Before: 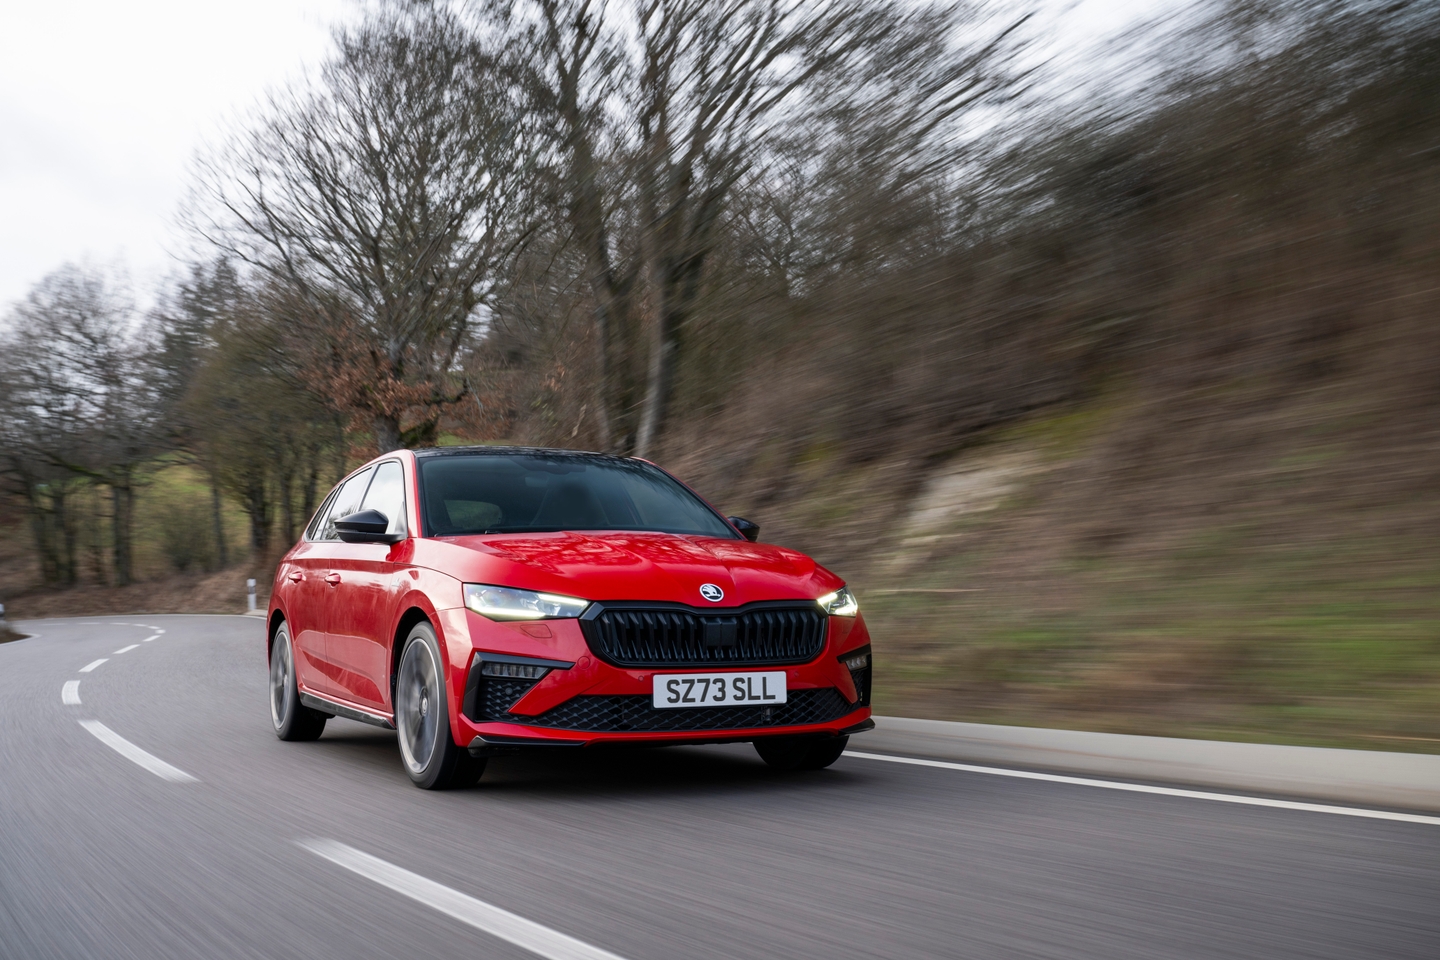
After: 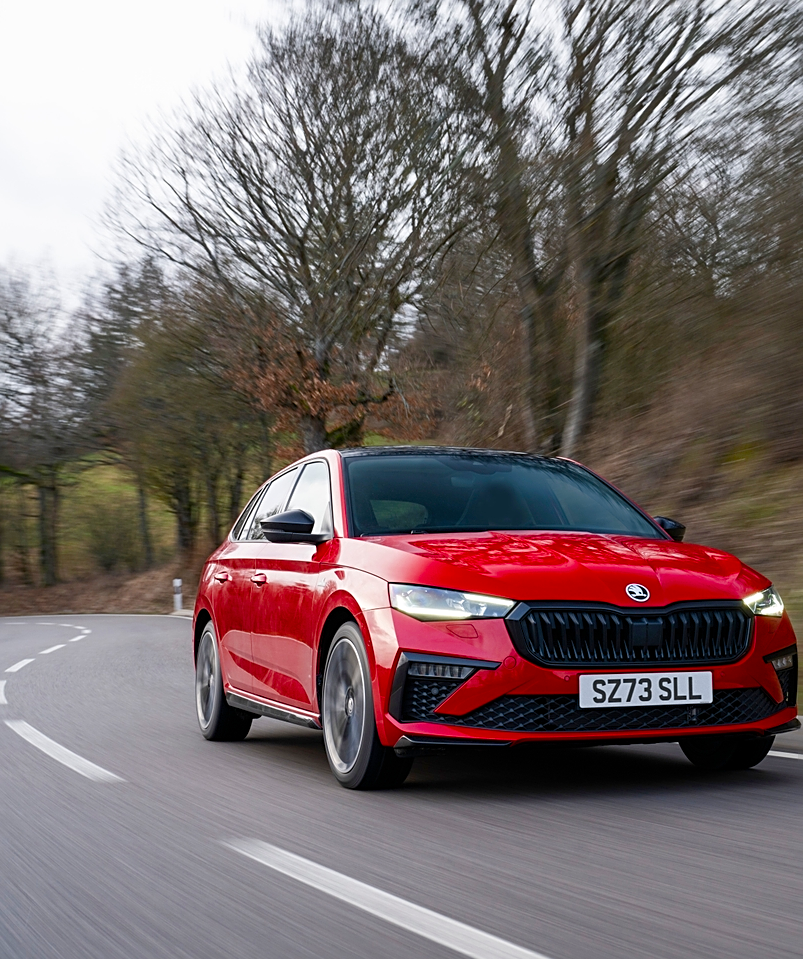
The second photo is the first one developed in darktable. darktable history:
crop: left 5.179%, right 39.03%
color balance rgb: perceptual saturation grading › global saturation 25.805%, perceptual saturation grading › highlights -28.646%, perceptual saturation grading › shadows 33.832%
sharpen: on, module defaults
exposure: compensate exposure bias true, compensate highlight preservation false
